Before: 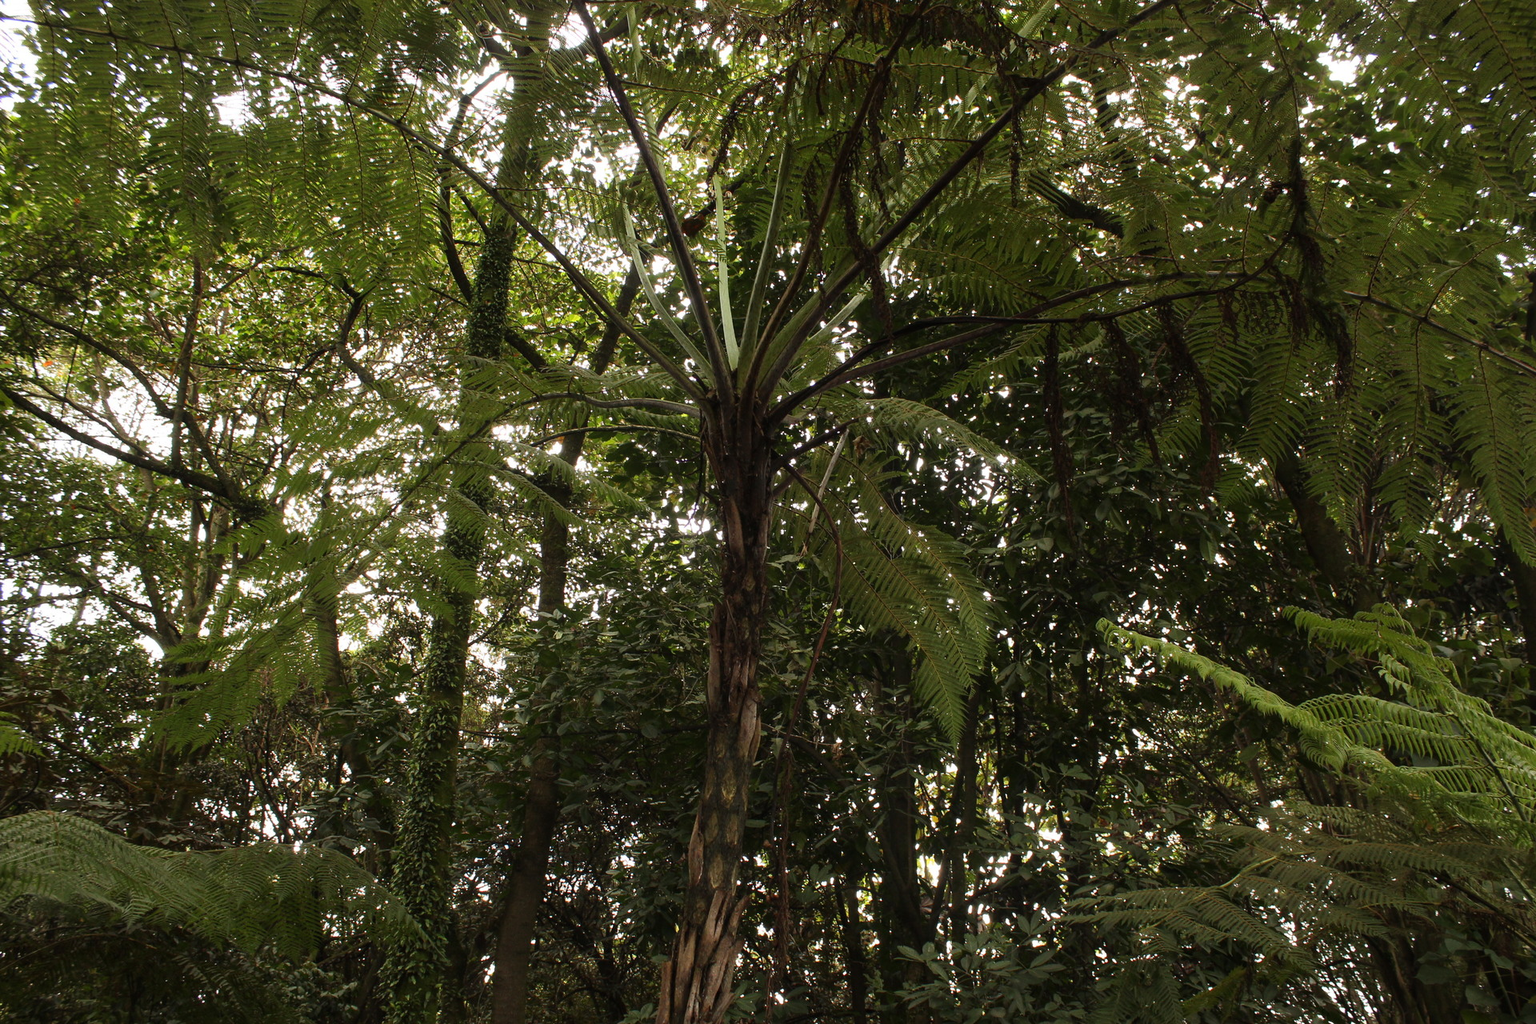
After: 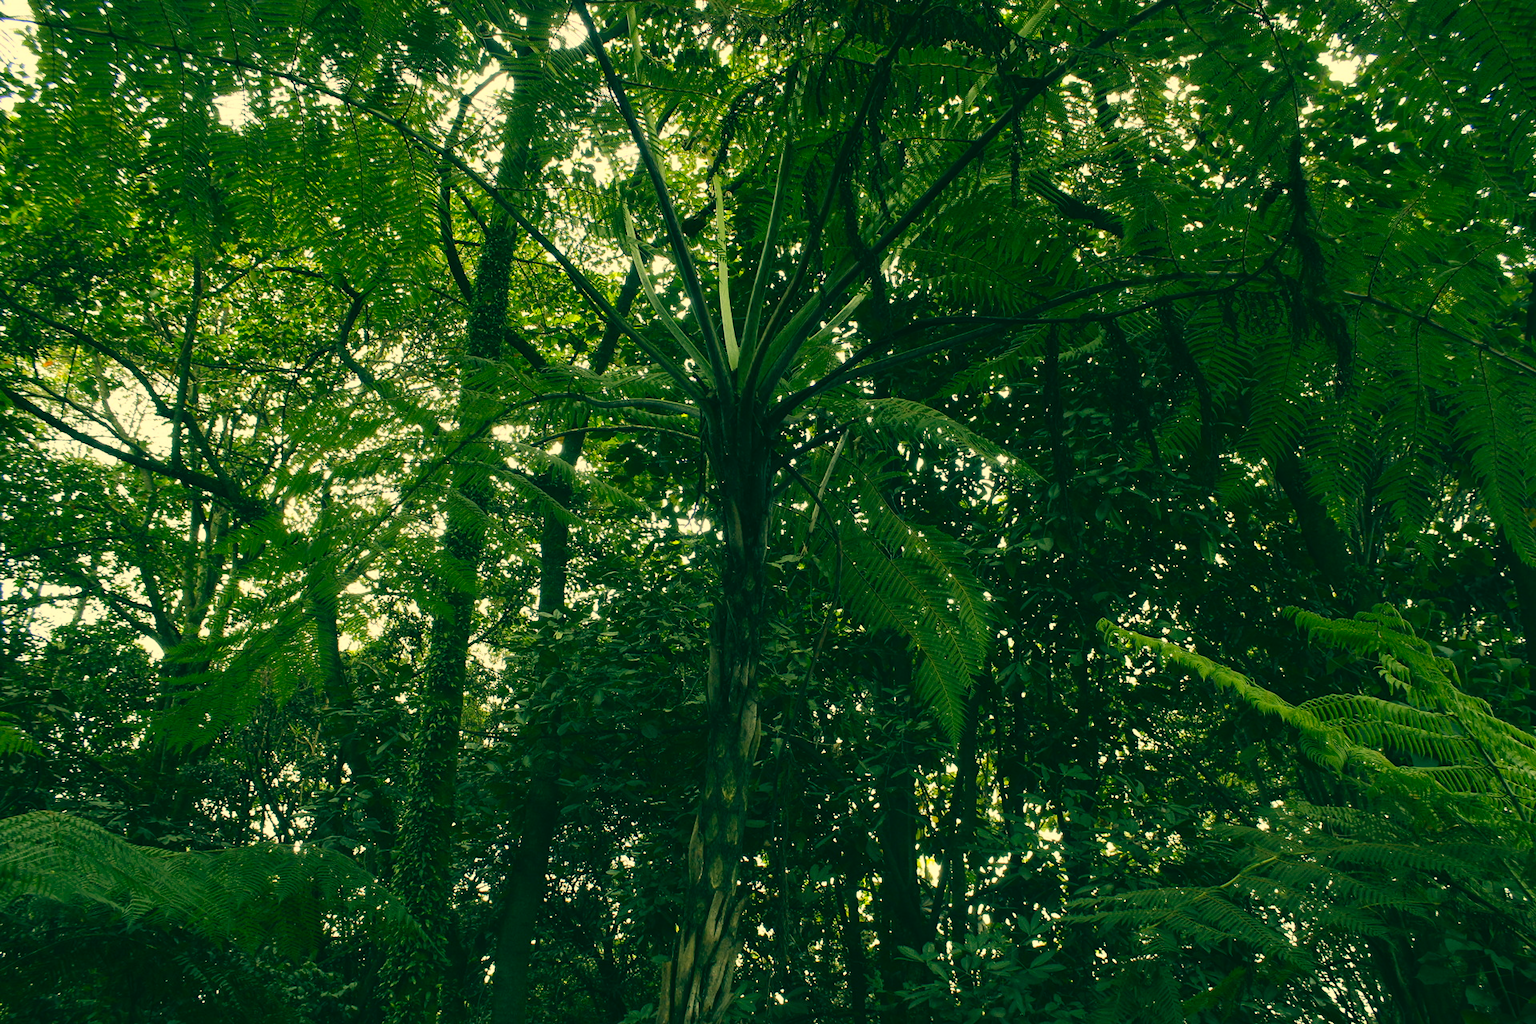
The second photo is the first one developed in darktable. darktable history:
color correction: highlights a* 1.83, highlights b* 34.02, shadows a* -36.68, shadows b* -5.48
white balance: red 0.982, blue 1.018
